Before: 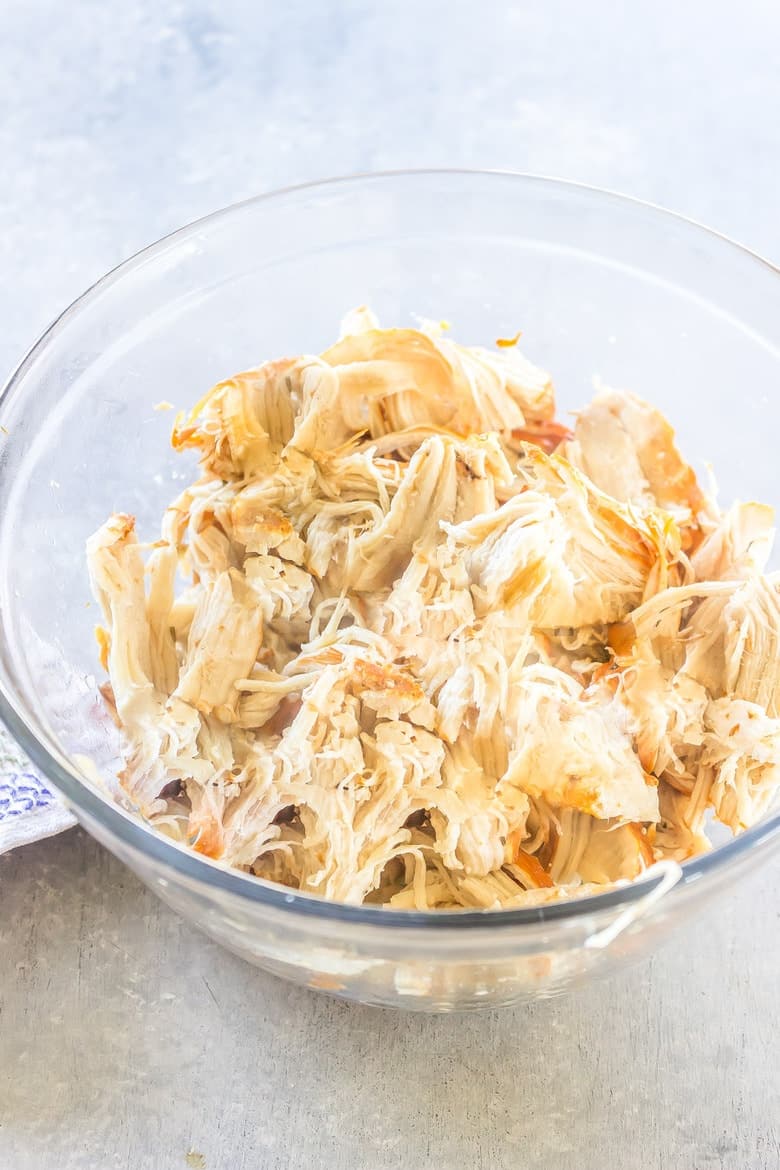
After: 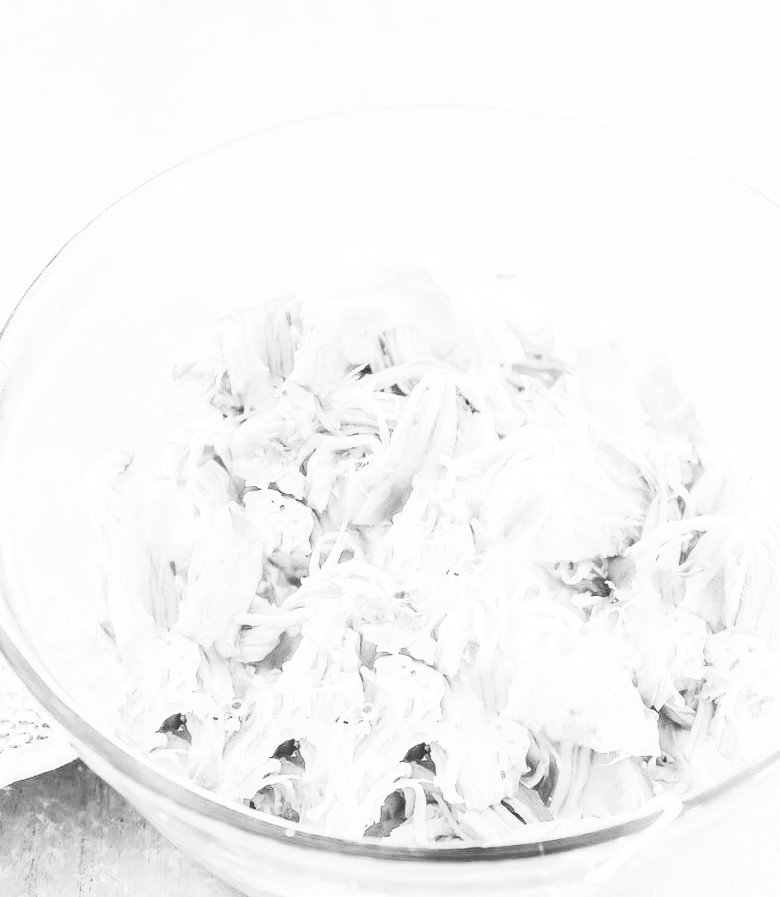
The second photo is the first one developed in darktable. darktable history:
contrast brightness saturation: contrast 0.53, brightness 0.47, saturation -1
crop: top 5.667%, bottom 17.637%
